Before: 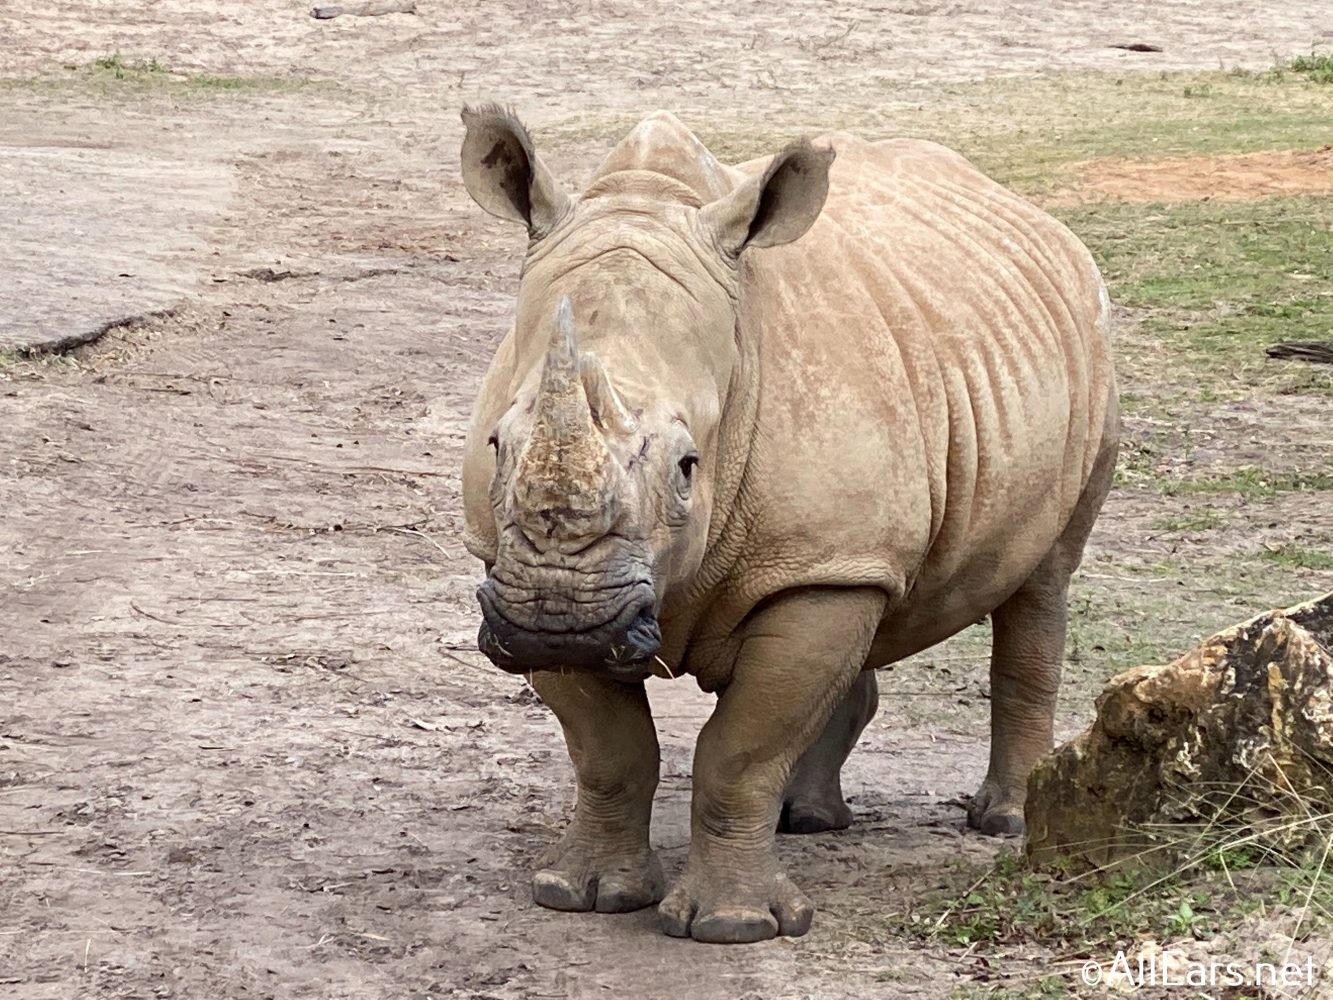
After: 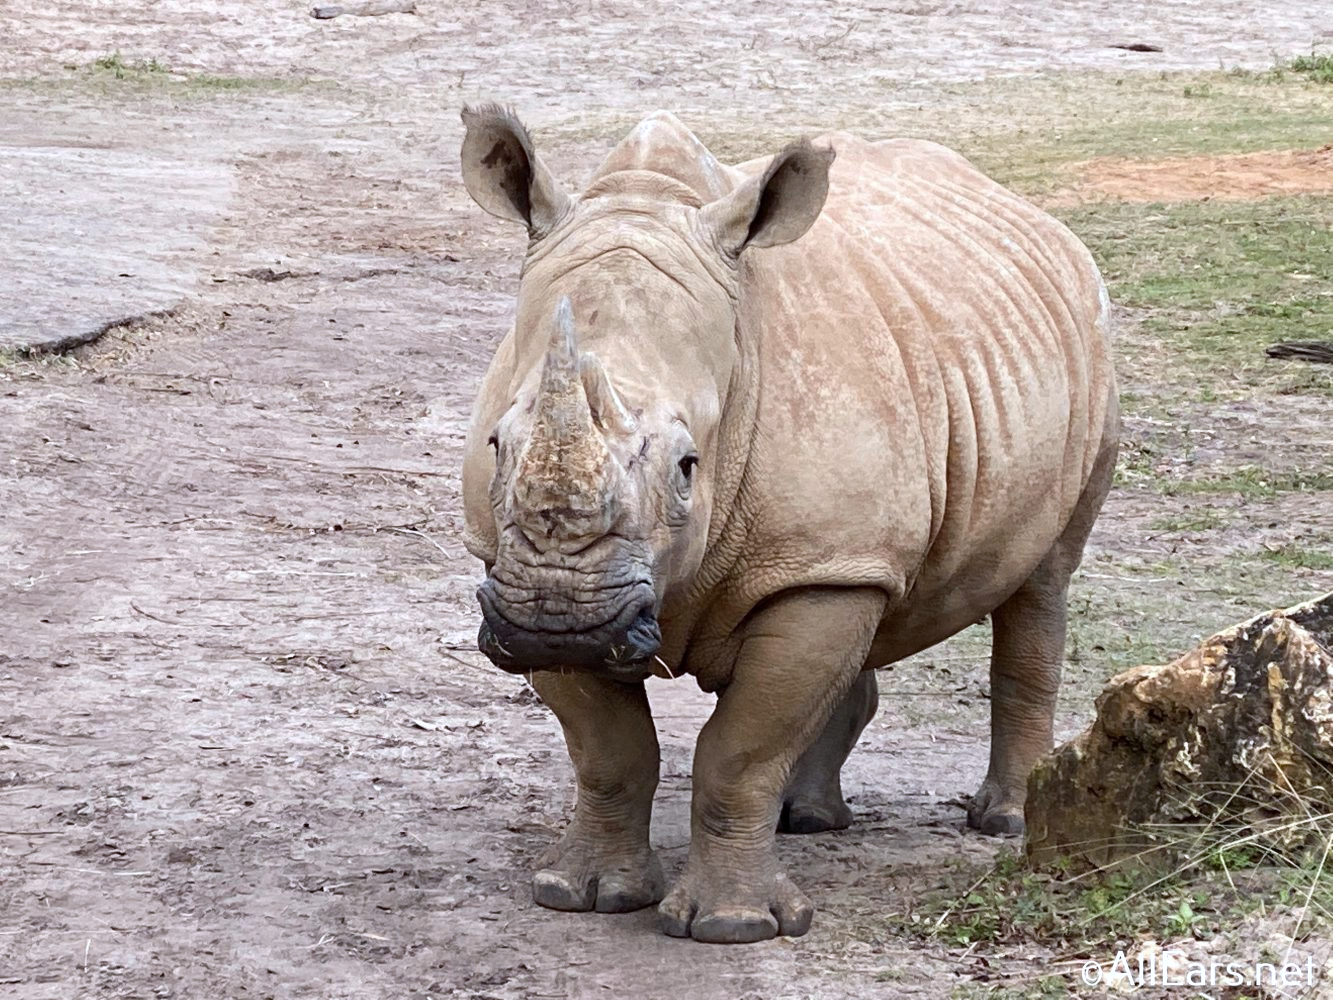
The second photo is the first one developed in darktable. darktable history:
color calibration: output R [1.063, -0.012, -0.003, 0], output G [0, 1.022, 0.021, 0], output B [-0.079, 0.047, 1, 0], illuminant as shot in camera, x 0.37, y 0.382, temperature 4317.98 K
